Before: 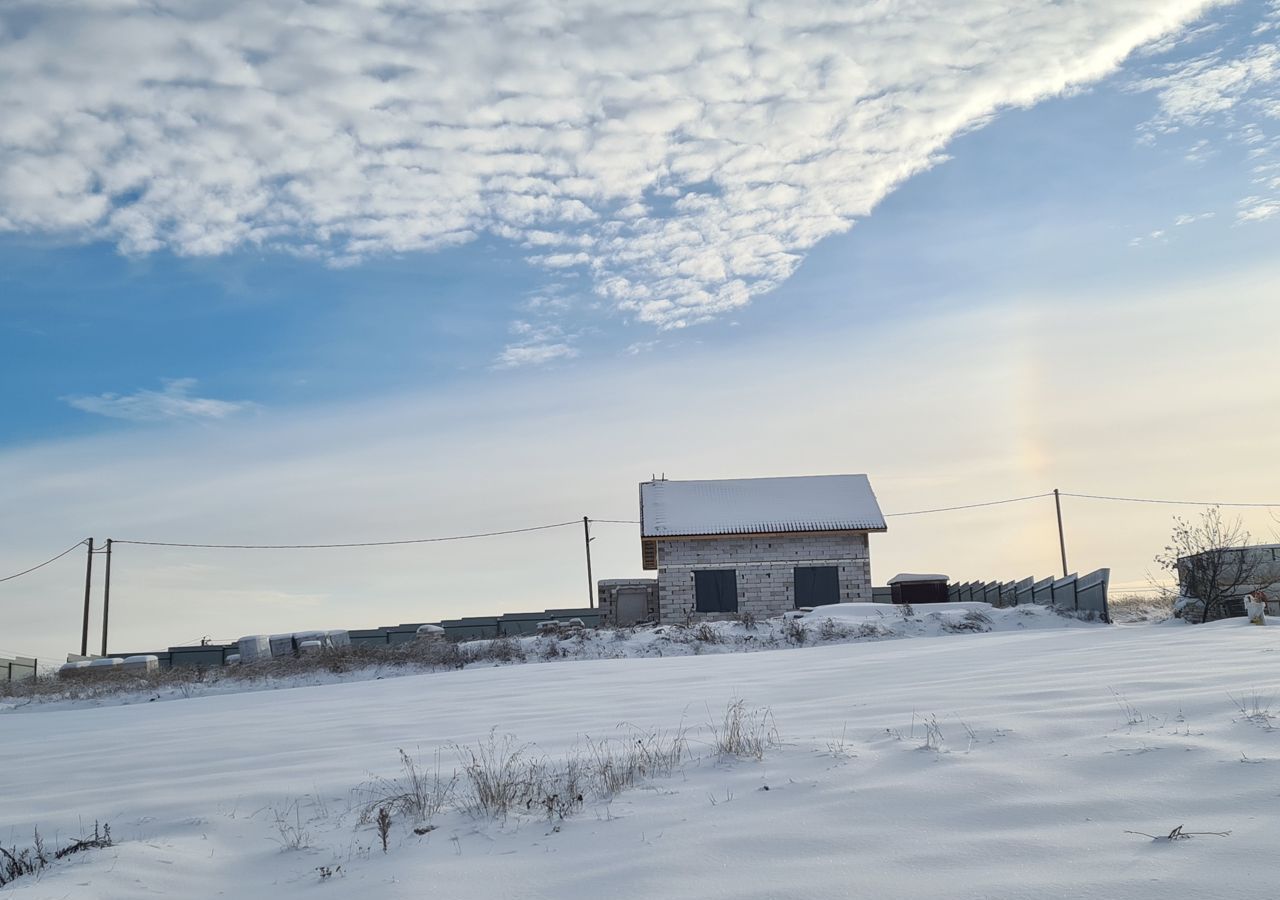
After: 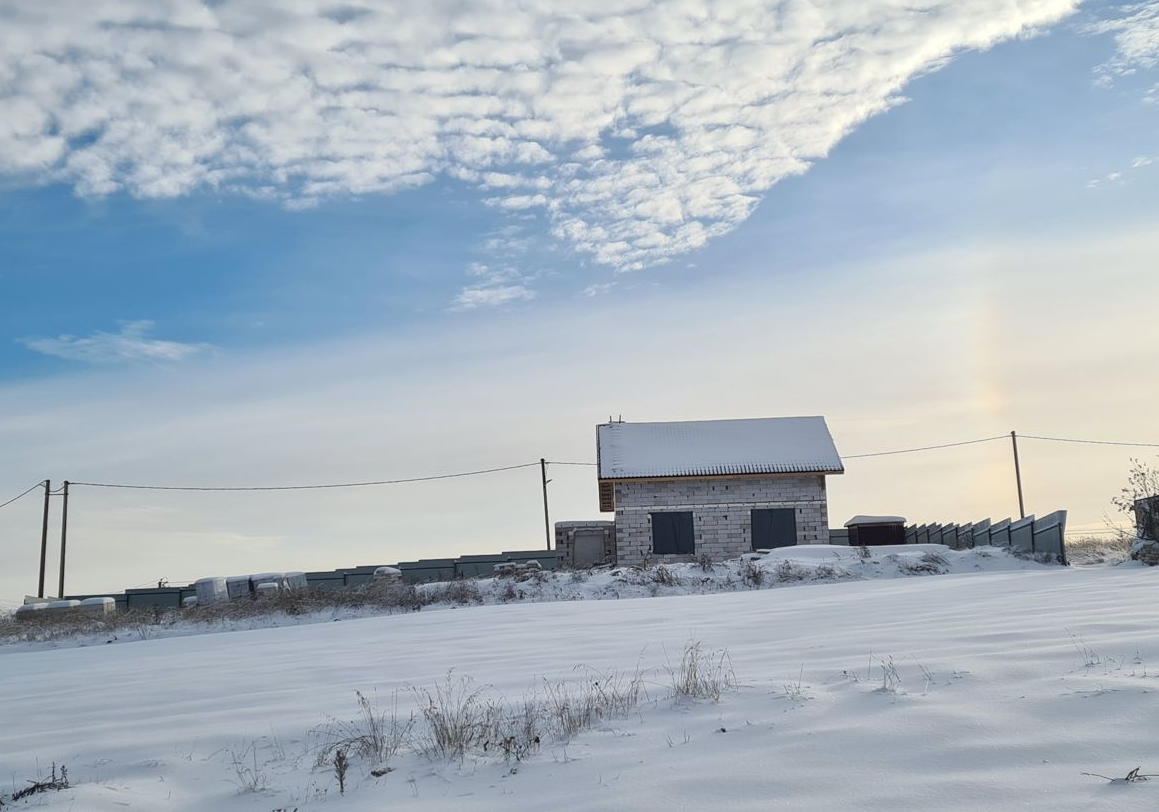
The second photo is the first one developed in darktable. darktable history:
crop: left 3.361%, top 6.473%, right 6.051%, bottom 3.246%
